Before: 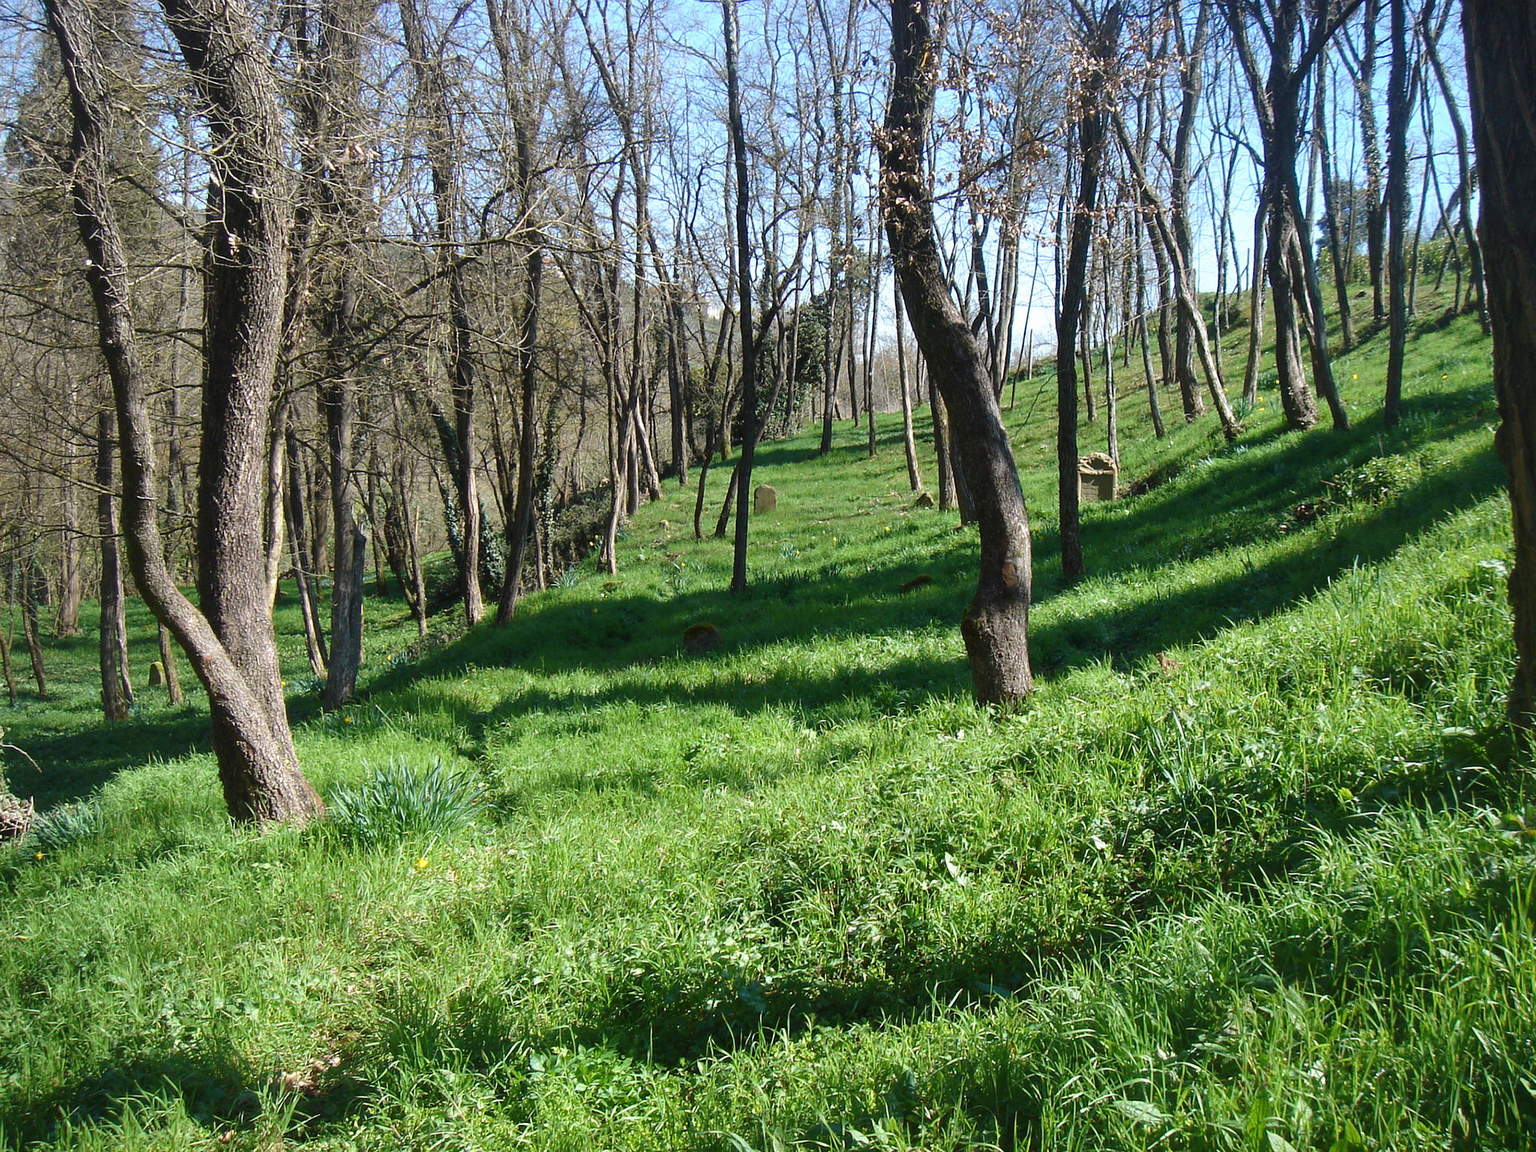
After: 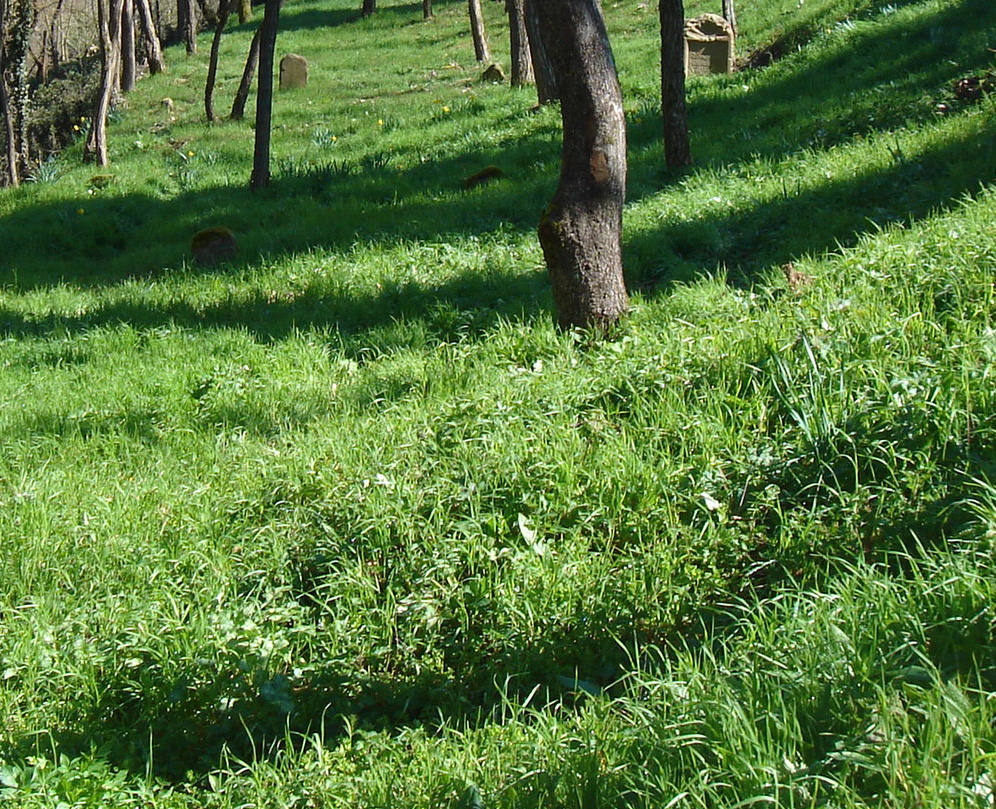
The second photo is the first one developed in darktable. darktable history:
crop: left 34.575%, top 38.391%, right 13.55%, bottom 5.398%
